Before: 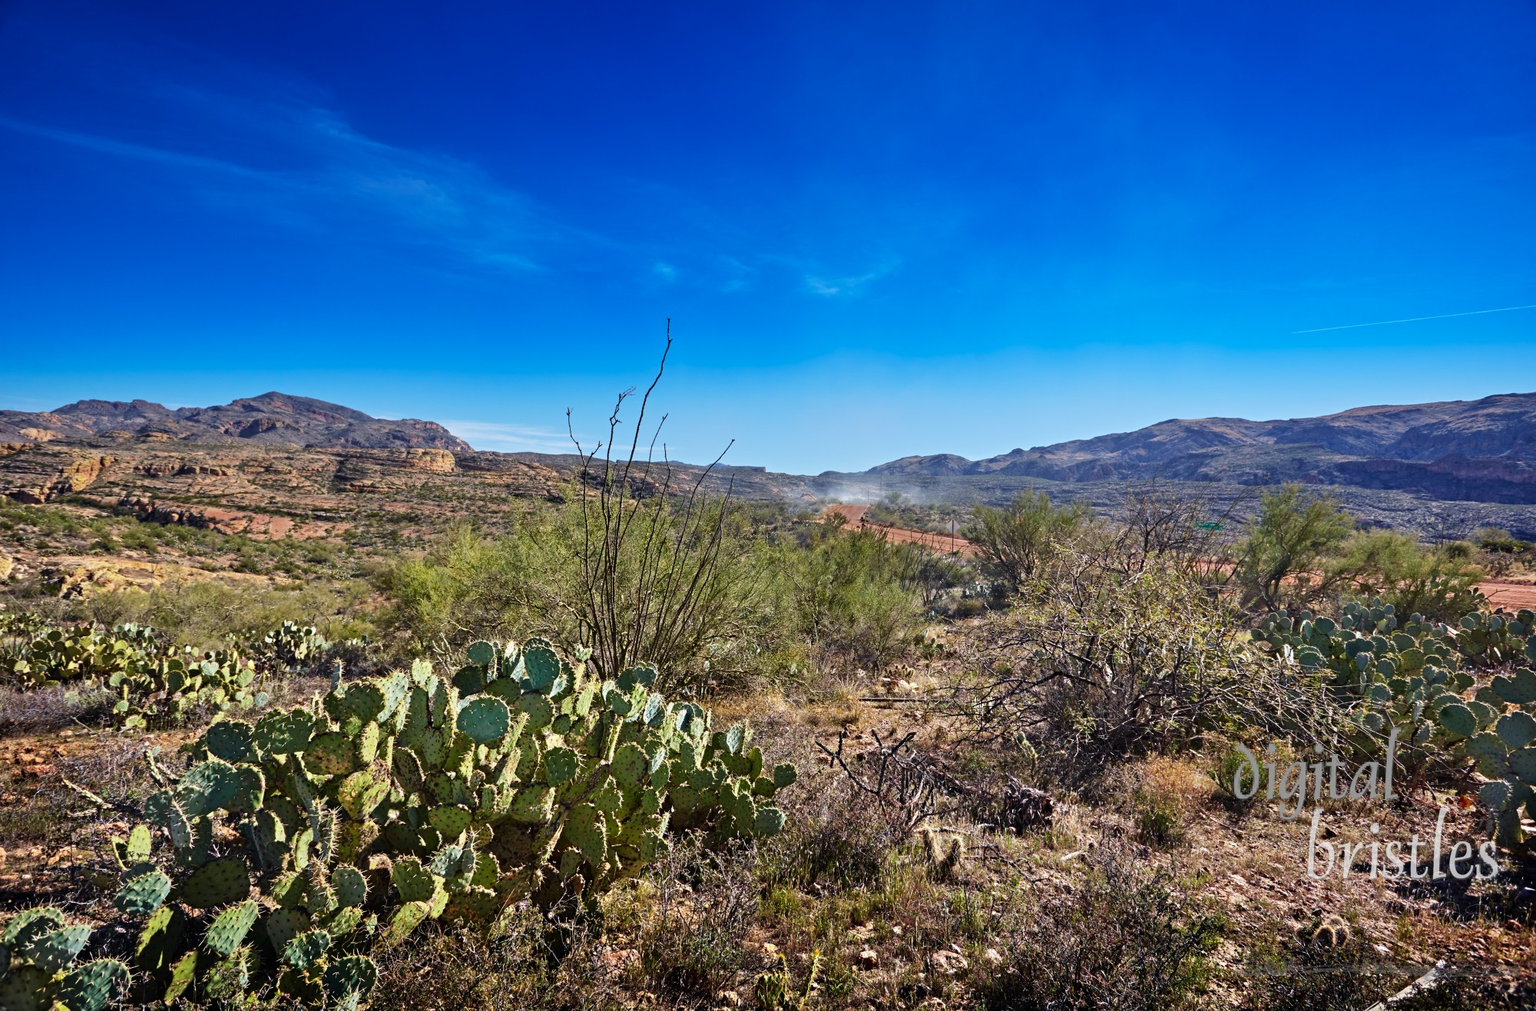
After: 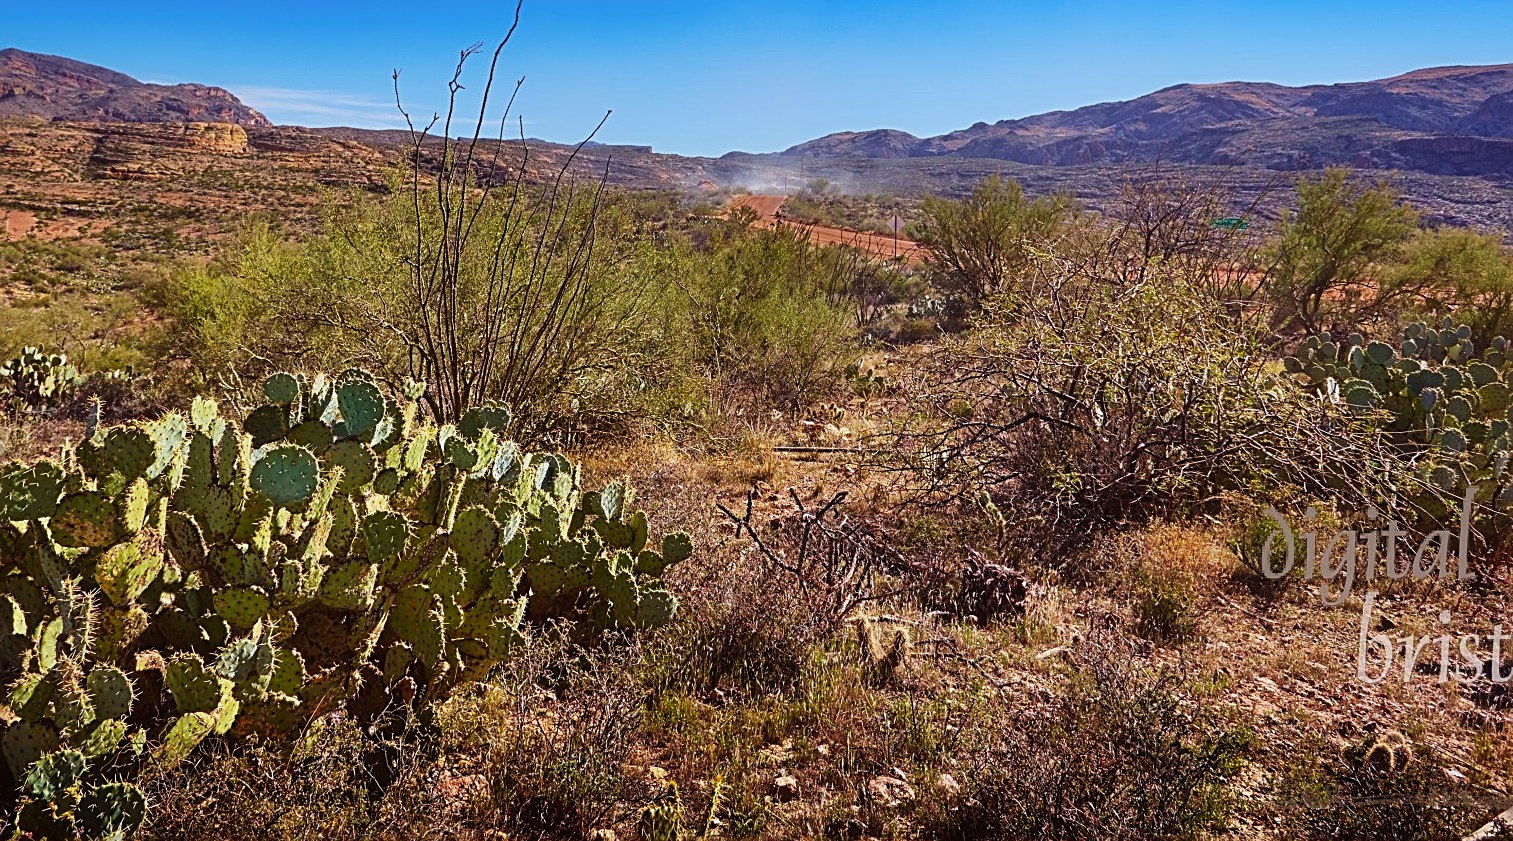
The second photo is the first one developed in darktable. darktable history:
velvia: on, module defaults
crop and rotate: left 17.299%, top 35.115%, right 7.015%, bottom 1.024%
contrast equalizer: y [[0.5, 0.496, 0.435, 0.435, 0.496, 0.5], [0.5 ×6], [0.5 ×6], [0 ×6], [0 ×6]]
sharpen: on, module defaults
rgb levels: mode RGB, independent channels, levels [[0, 0.5, 1], [0, 0.521, 1], [0, 0.536, 1]]
